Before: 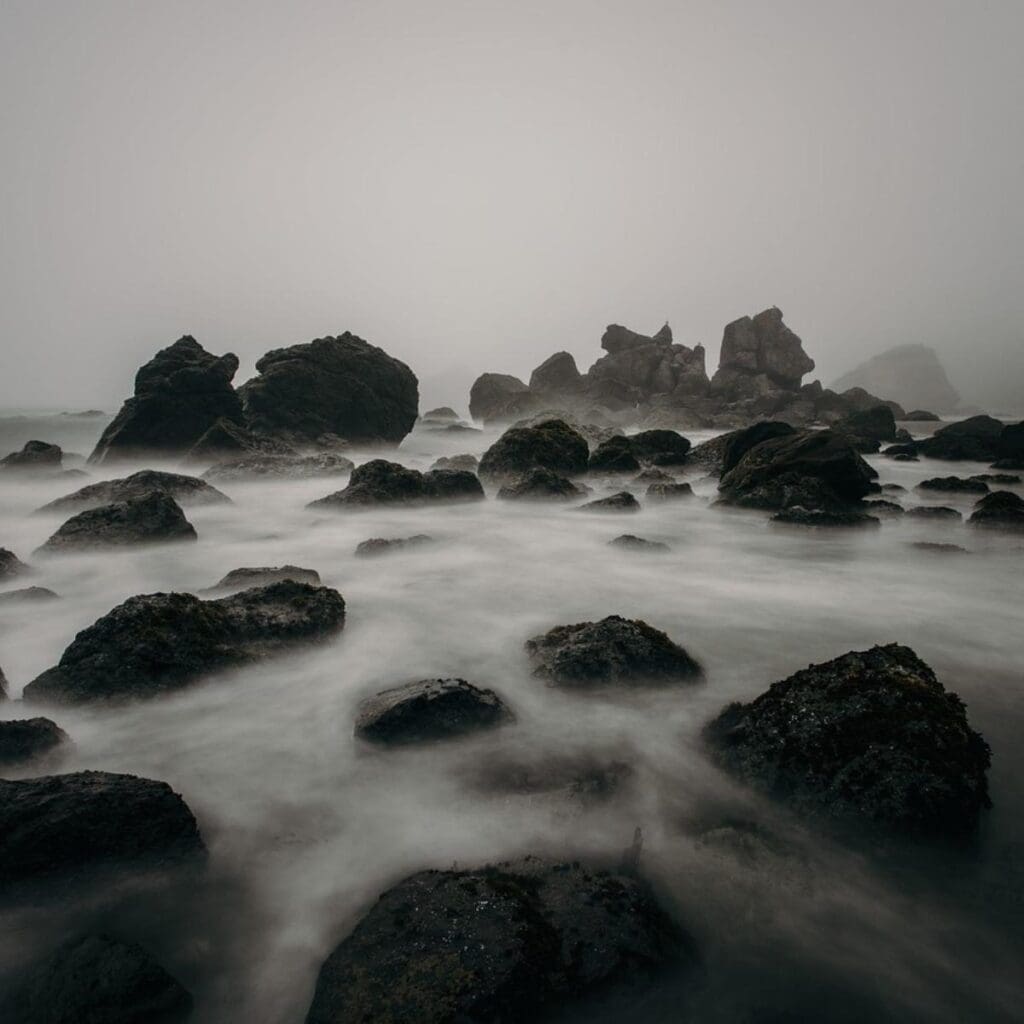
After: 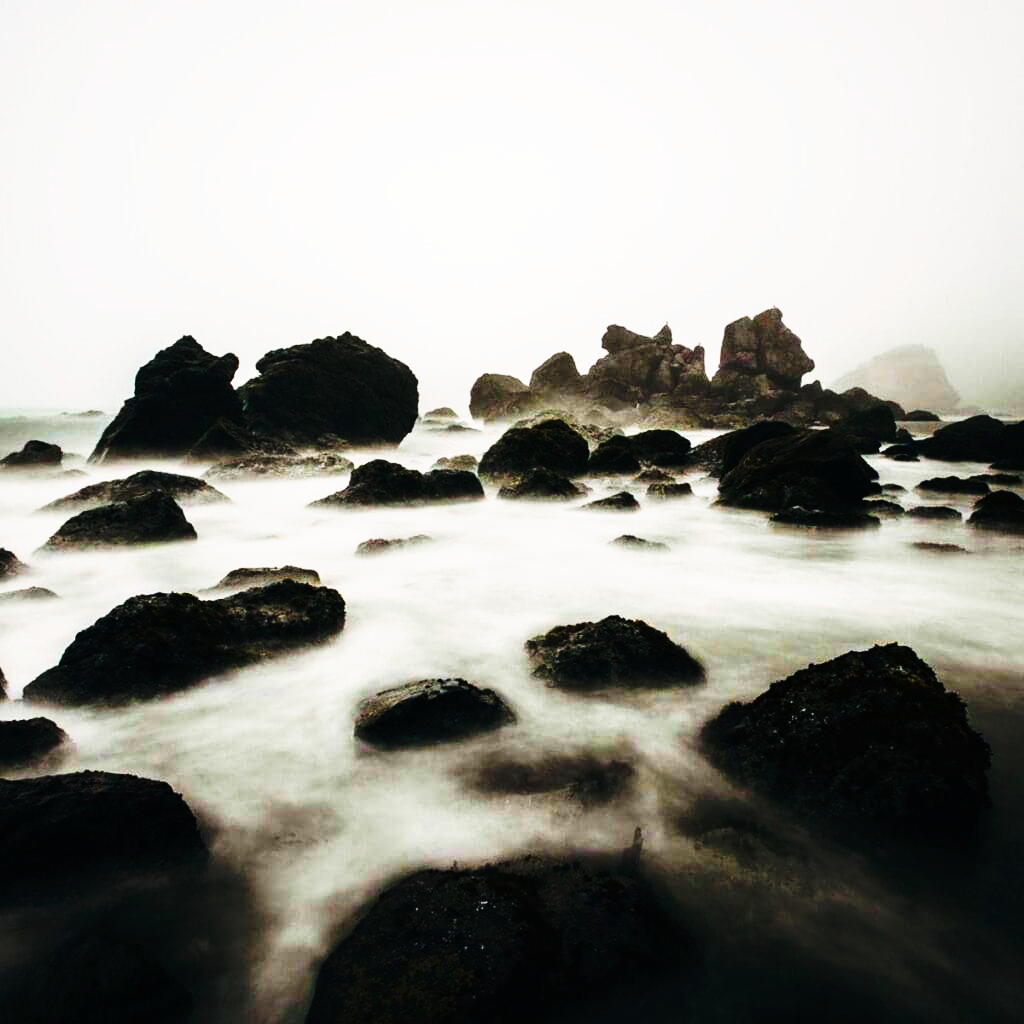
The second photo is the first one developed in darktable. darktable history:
velvia: strength 45%
exposure: black level correction 0, exposure 0.7 EV, compensate exposure bias true, compensate highlight preservation false
color zones: curves: ch0 [(0, 0.5) (0.143, 0.5) (0.286, 0.5) (0.429, 0.5) (0.571, 0.5) (0.714, 0.476) (0.857, 0.5) (1, 0.5)]; ch2 [(0, 0.5) (0.143, 0.5) (0.286, 0.5) (0.429, 0.5) (0.571, 0.5) (0.714, 0.487) (0.857, 0.5) (1, 0.5)]
tone curve: curves: ch0 [(0, 0) (0.003, 0.004) (0.011, 0.006) (0.025, 0.008) (0.044, 0.012) (0.069, 0.017) (0.1, 0.021) (0.136, 0.029) (0.177, 0.043) (0.224, 0.062) (0.277, 0.108) (0.335, 0.166) (0.399, 0.301) (0.468, 0.467) (0.543, 0.64) (0.623, 0.803) (0.709, 0.908) (0.801, 0.969) (0.898, 0.988) (1, 1)], preserve colors none
